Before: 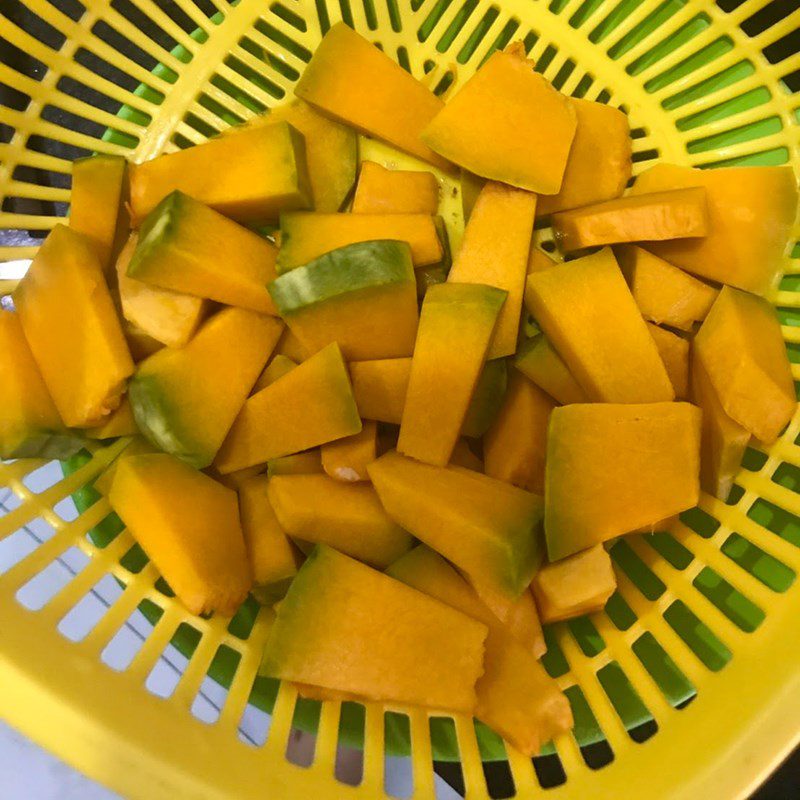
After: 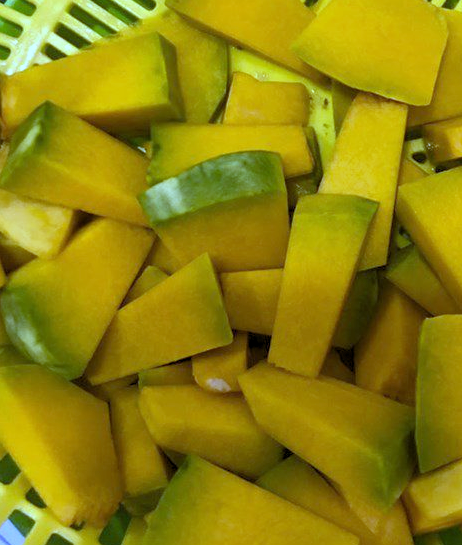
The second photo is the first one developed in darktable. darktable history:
rgb levels: levels [[0.01, 0.419, 0.839], [0, 0.5, 1], [0, 0.5, 1]]
crop: left 16.202%, top 11.208%, right 26.045%, bottom 20.557%
white balance: red 0.766, blue 1.537
